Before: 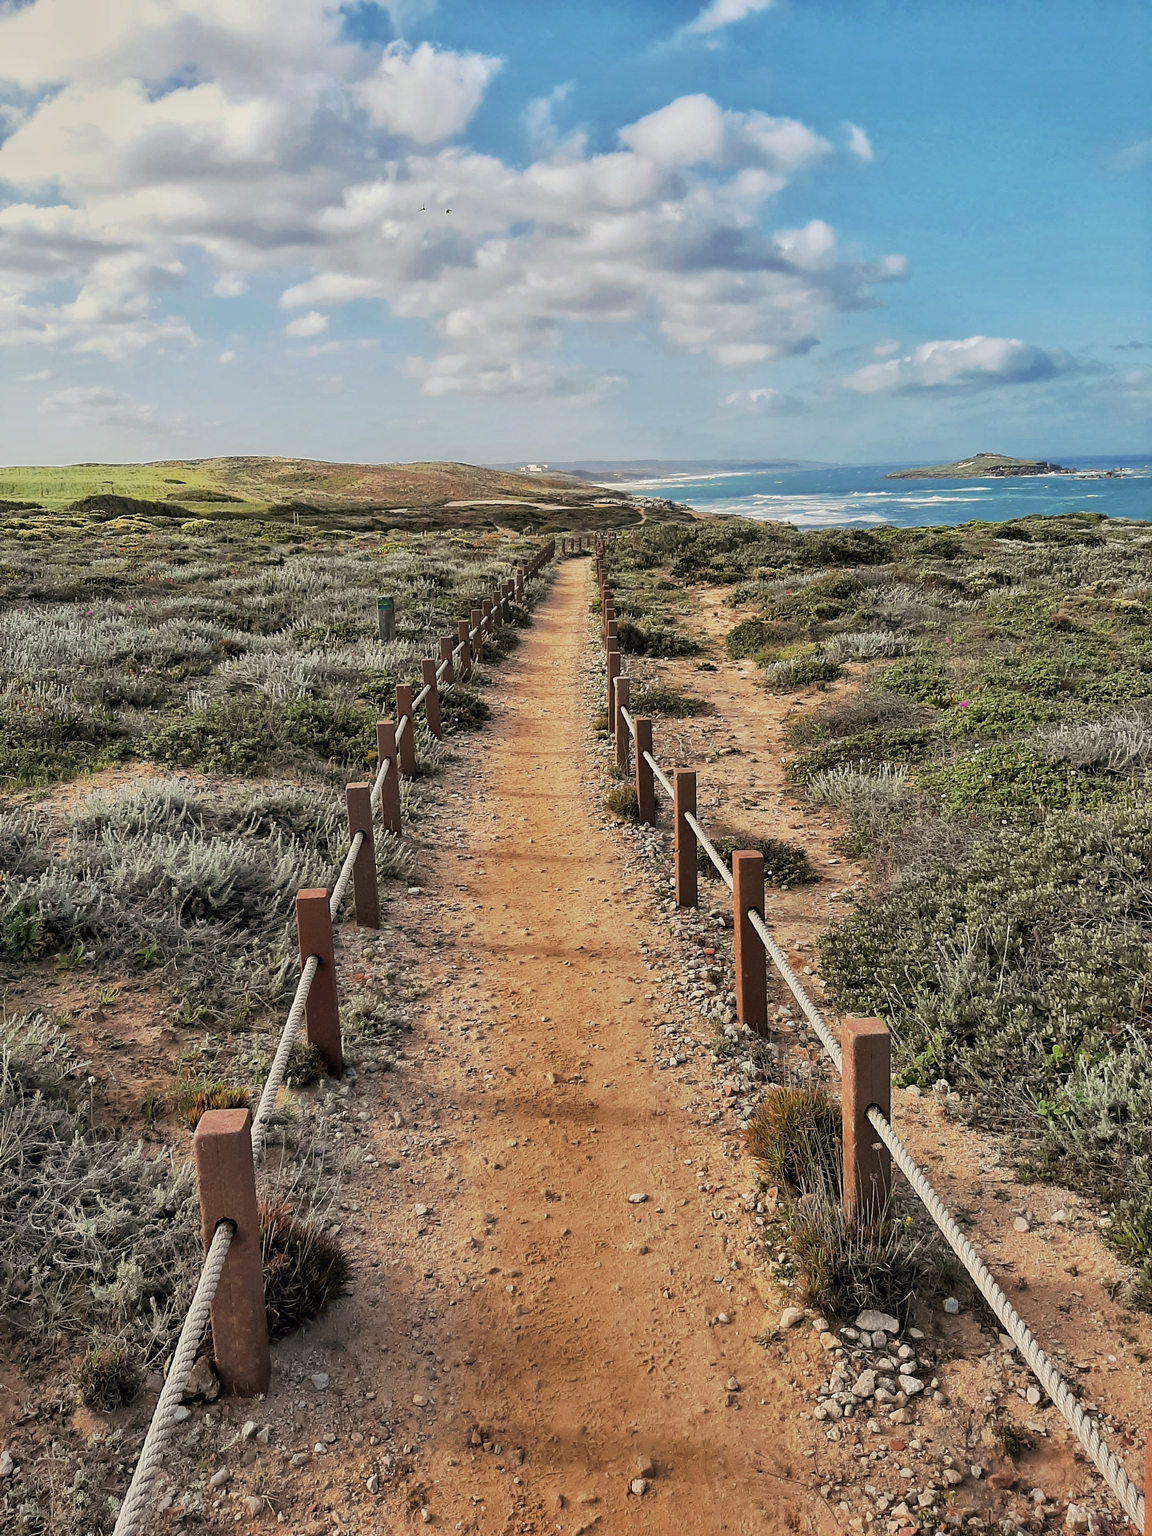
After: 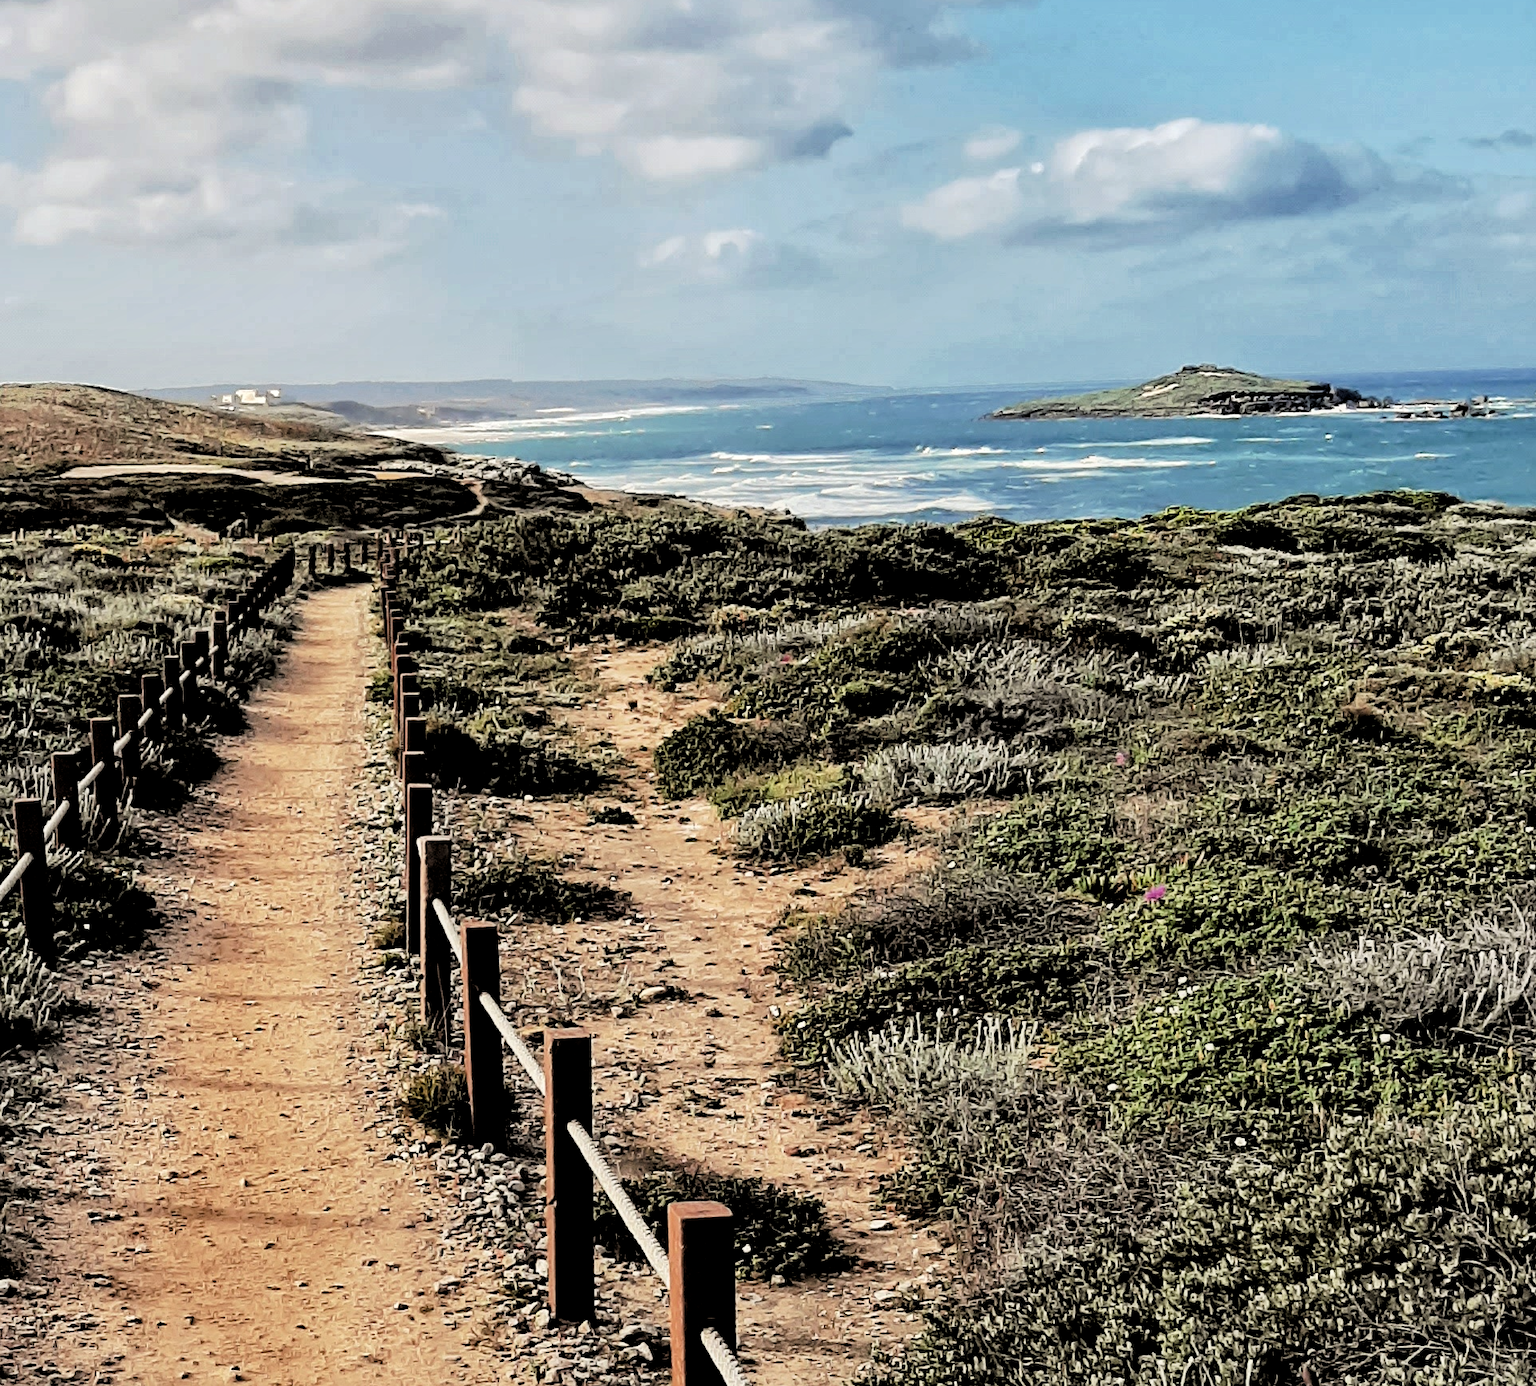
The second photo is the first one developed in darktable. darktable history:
filmic rgb: middle gray luminance 13.63%, black relative exposure -1.98 EV, white relative exposure 3.1 EV, target black luminance 0%, hardness 1.79, latitude 59.44%, contrast 1.734, highlights saturation mix 5.14%, shadows ↔ highlights balance -37.14%
local contrast: mode bilateral grid, contrast 27, coarseness 16, detail 115%, midtone range 0.2
crop: left 36.068%, top 18.222%, right 0.582%, bottom 38.886%
tone equalizer: -7 EV 0.094 EV
